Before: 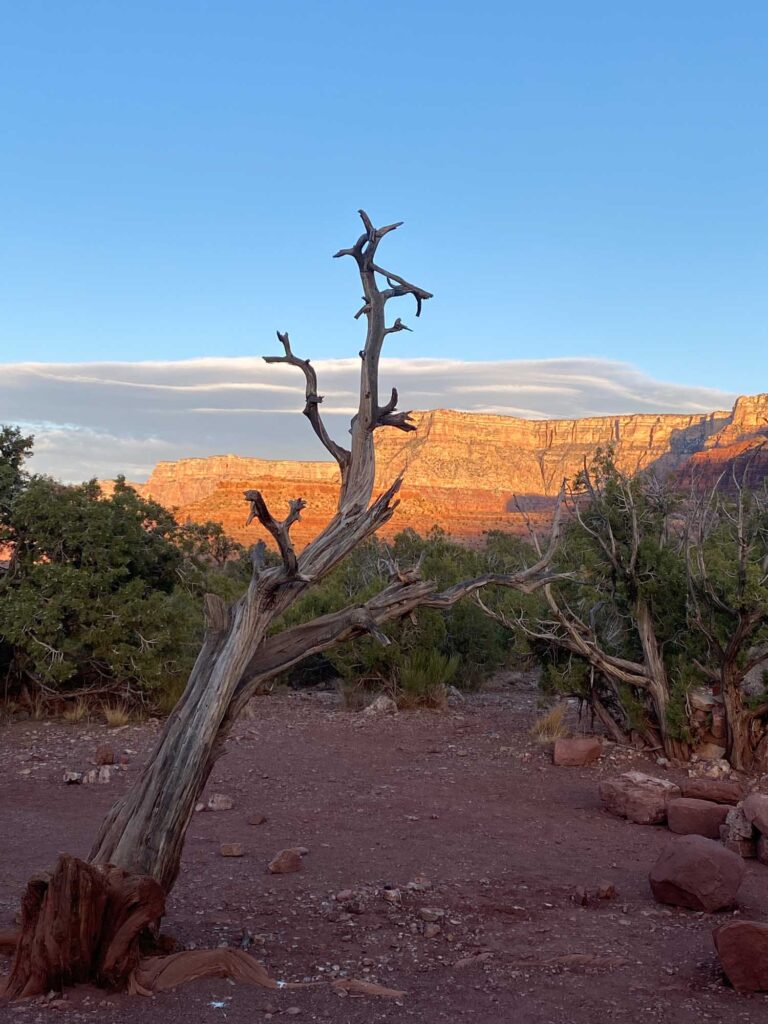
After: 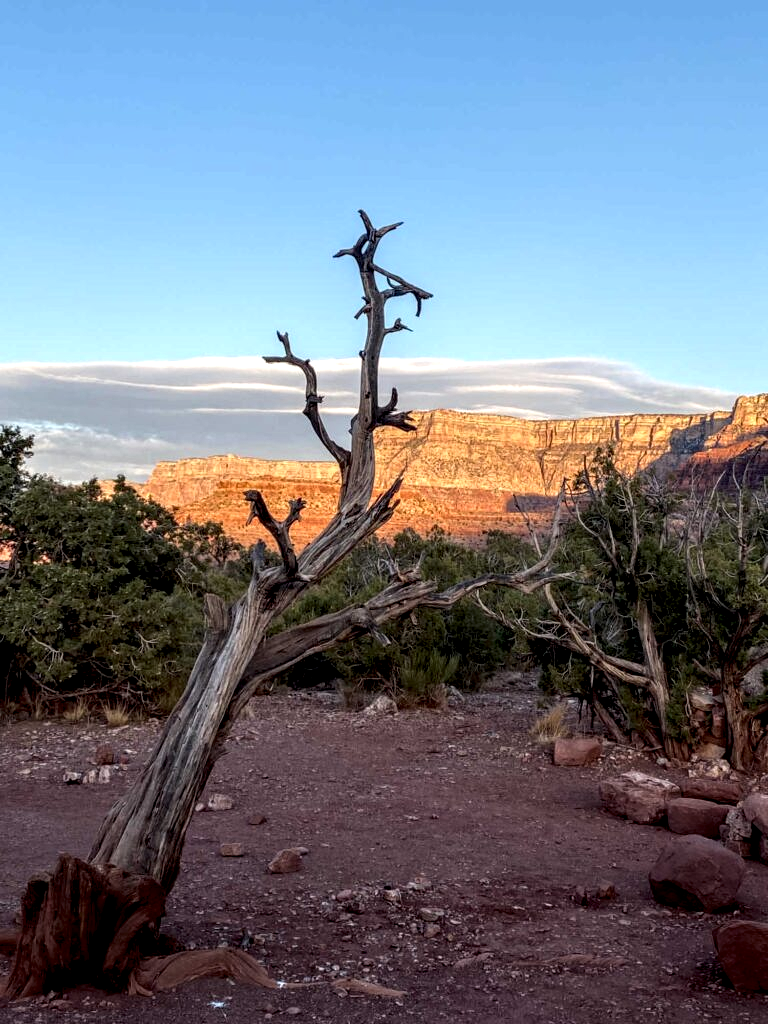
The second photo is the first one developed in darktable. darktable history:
shadows and highlights: shadows -24.36, highlights 50.15, soften with gaussian
local contrast: highlights 21%, detail 195%
